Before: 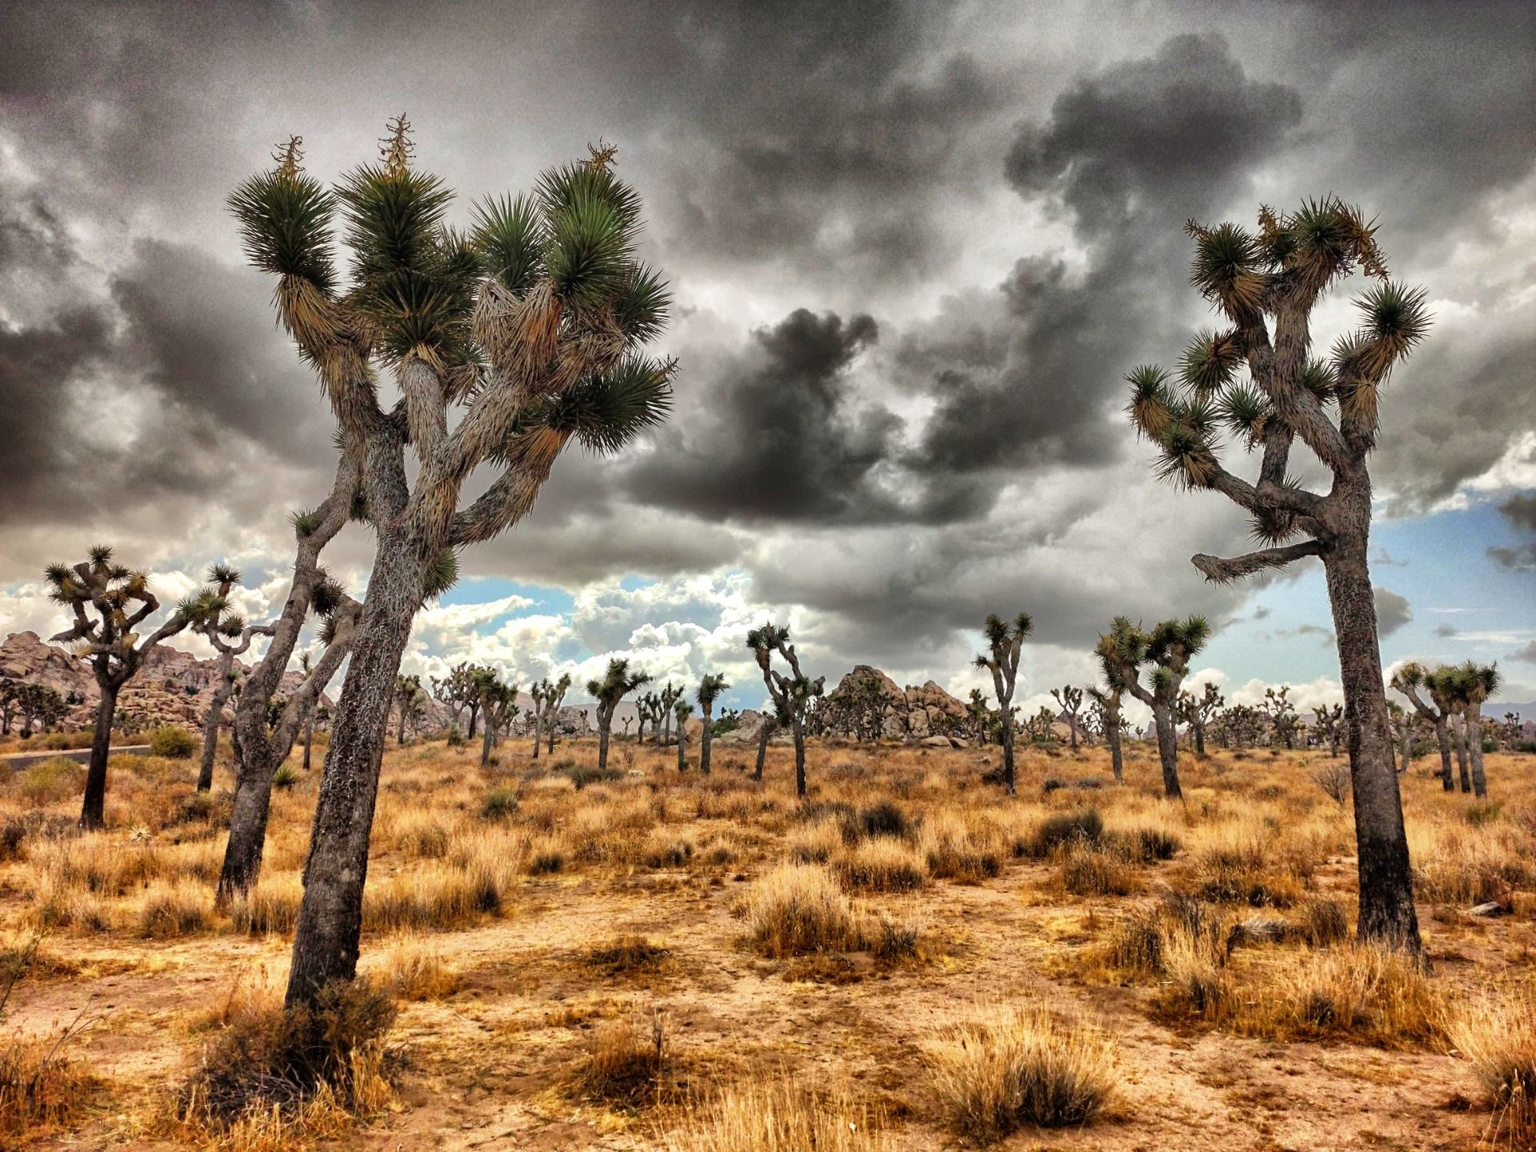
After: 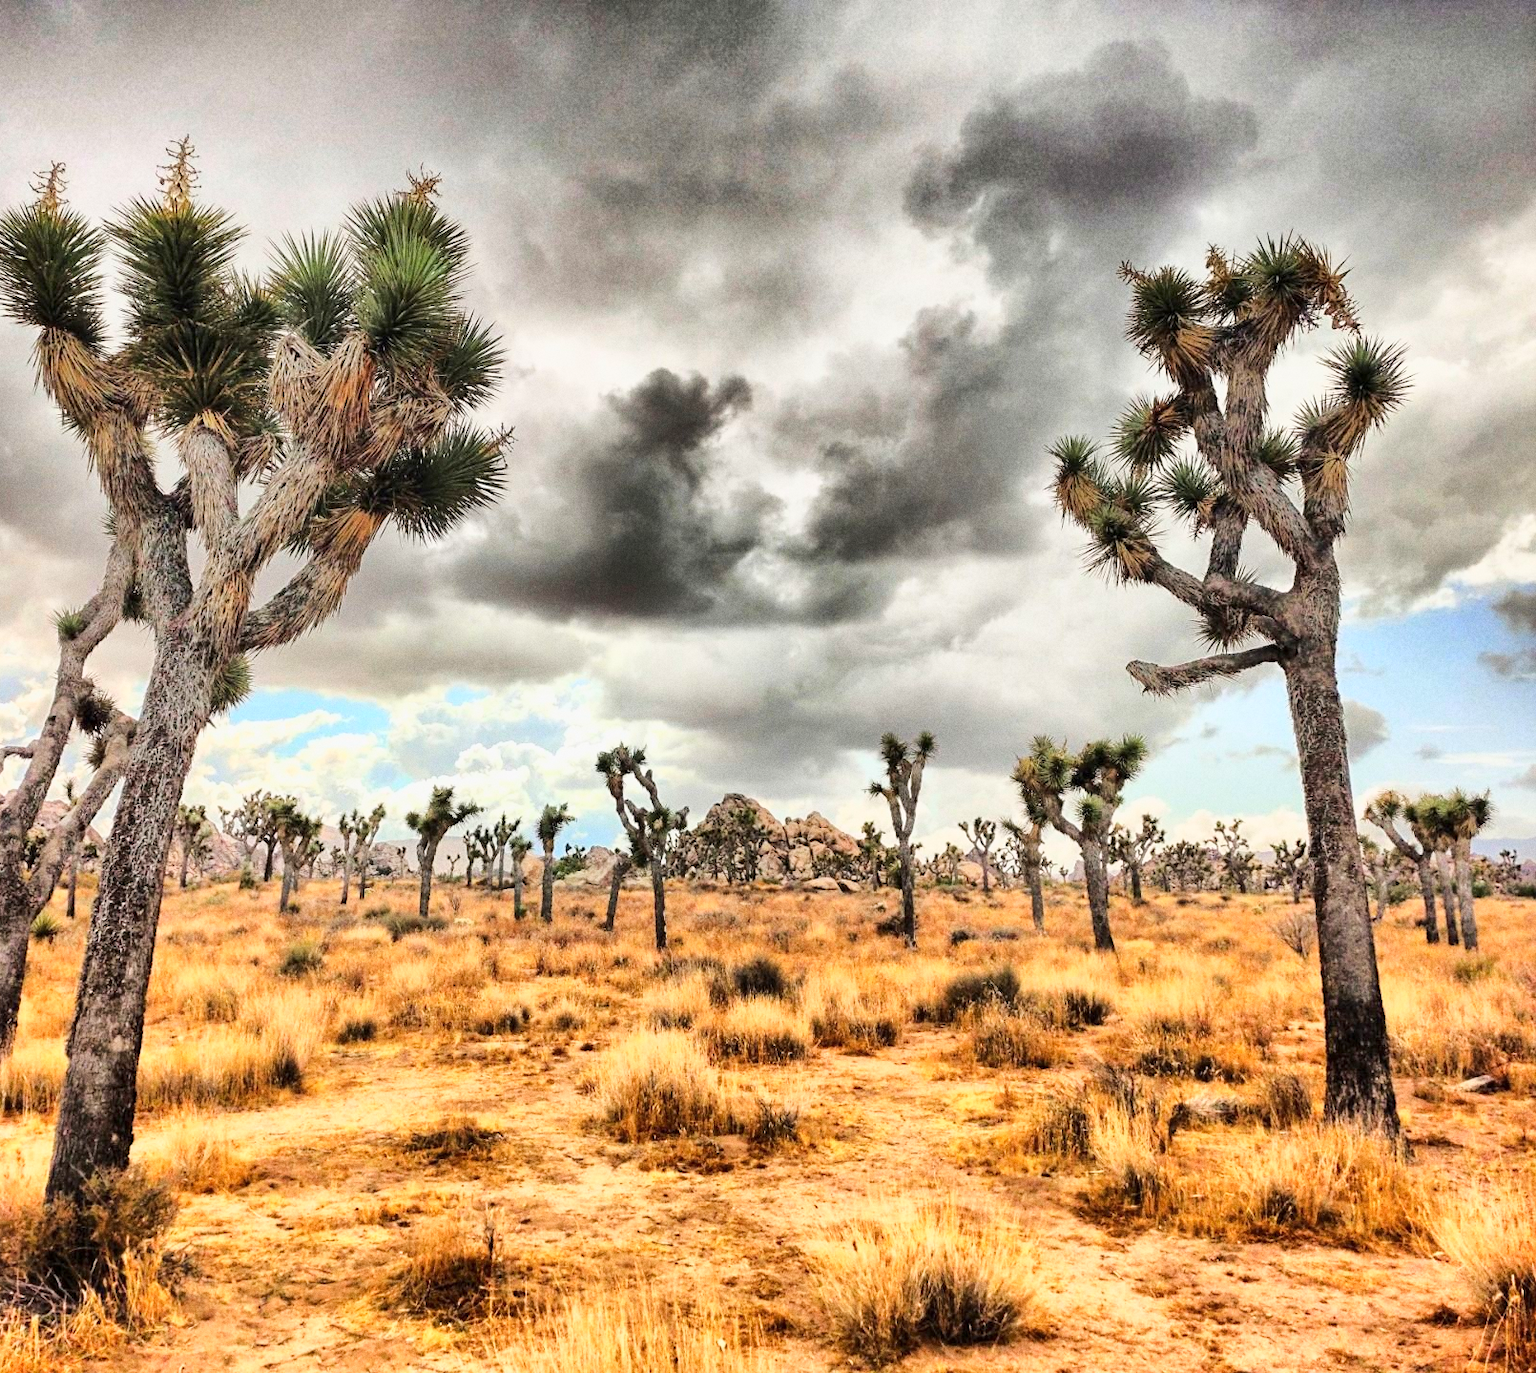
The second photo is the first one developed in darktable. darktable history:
grain: coarseness 0.09 ISO
crop: left 16.145%
base curve: curves: ch0 [(0, 0) (0.025, 0.046) (0.112, 0.277) (0.467, 0.74) (0.814, 0.929) (1, 0.942)]
